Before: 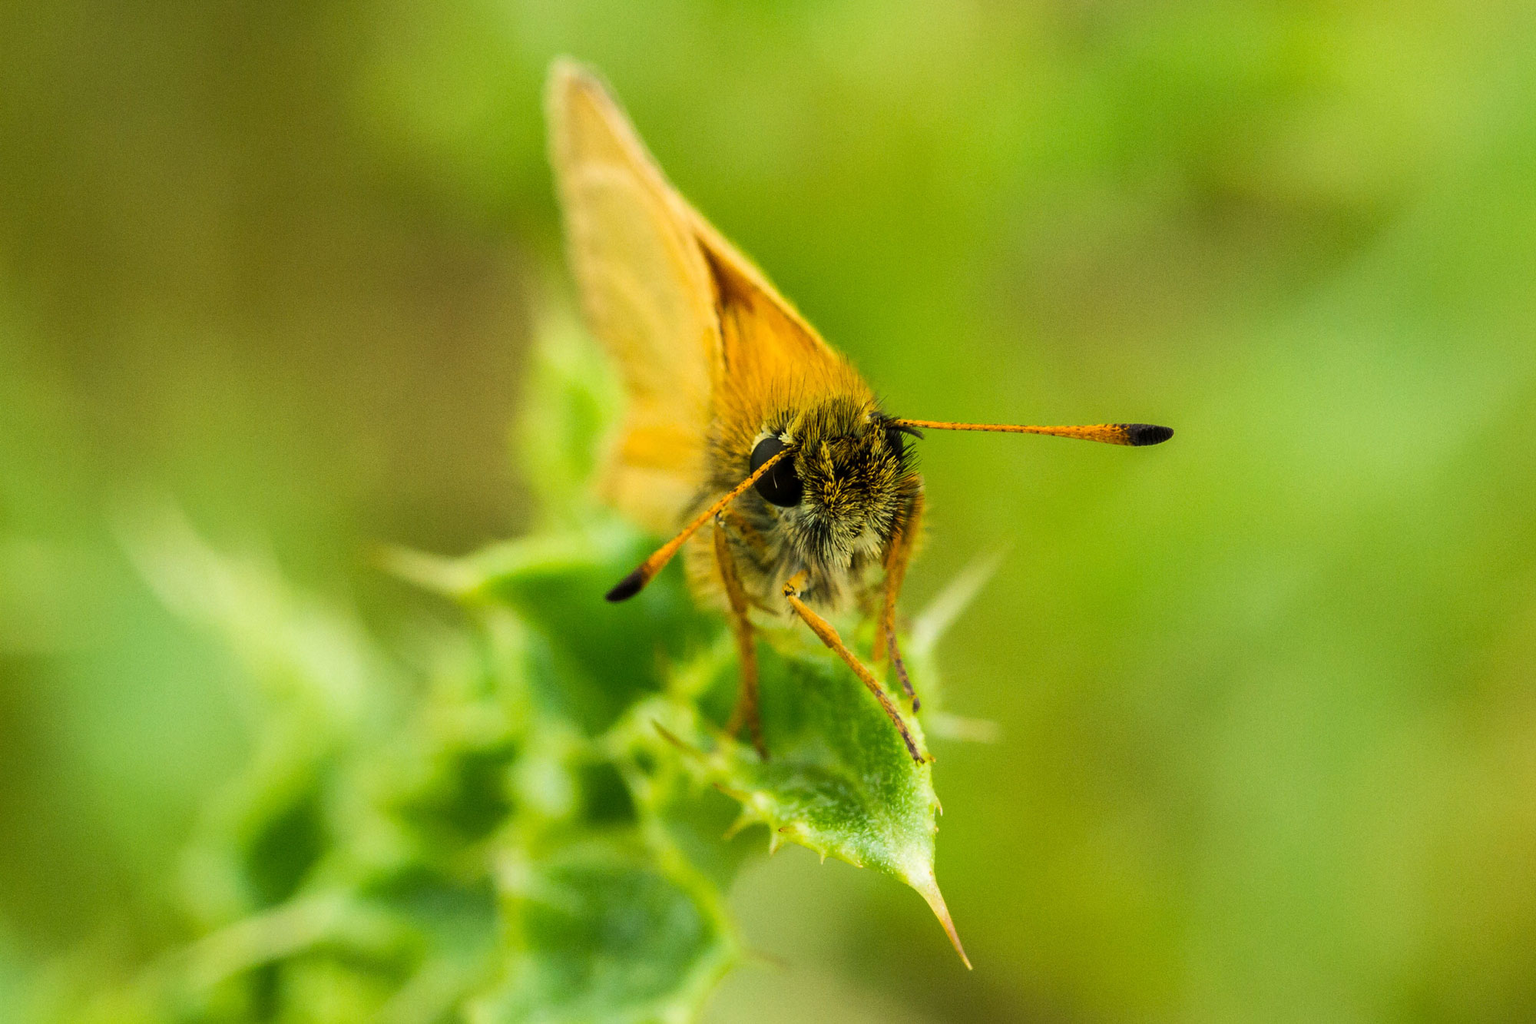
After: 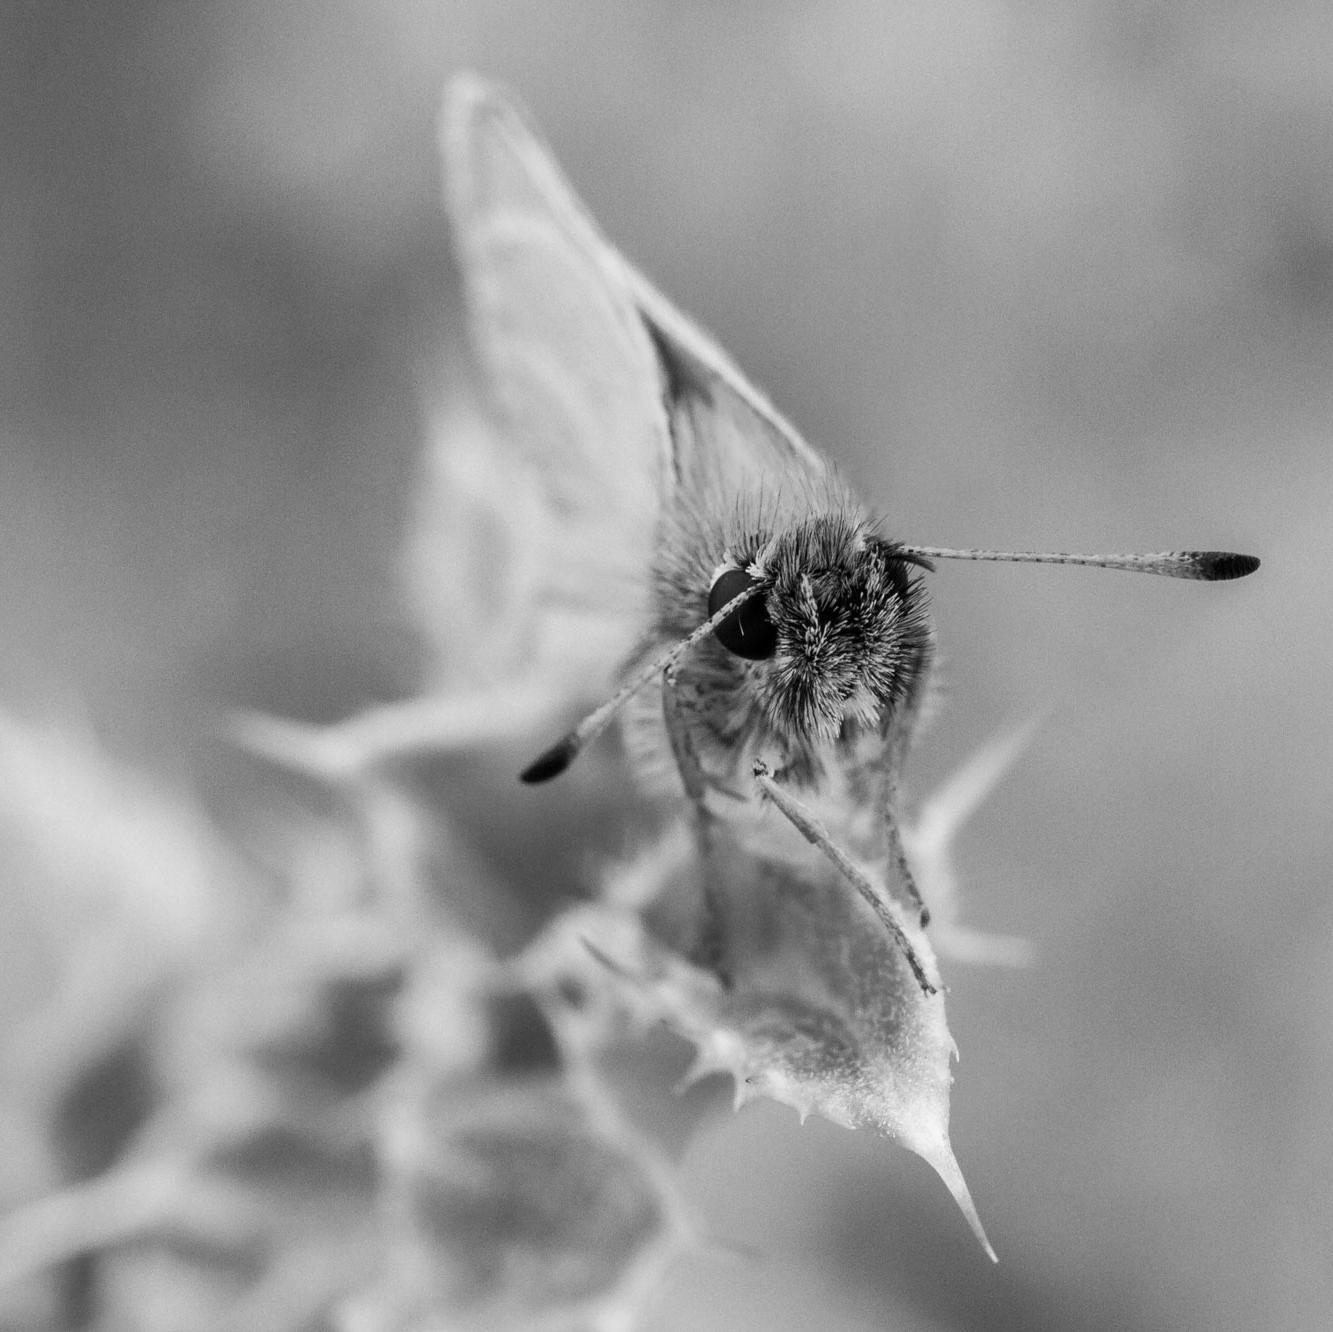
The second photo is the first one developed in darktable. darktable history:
crop and rotate: left 13.409%, right 19.924%
monochrome: a 32, b 64, size 2.3
